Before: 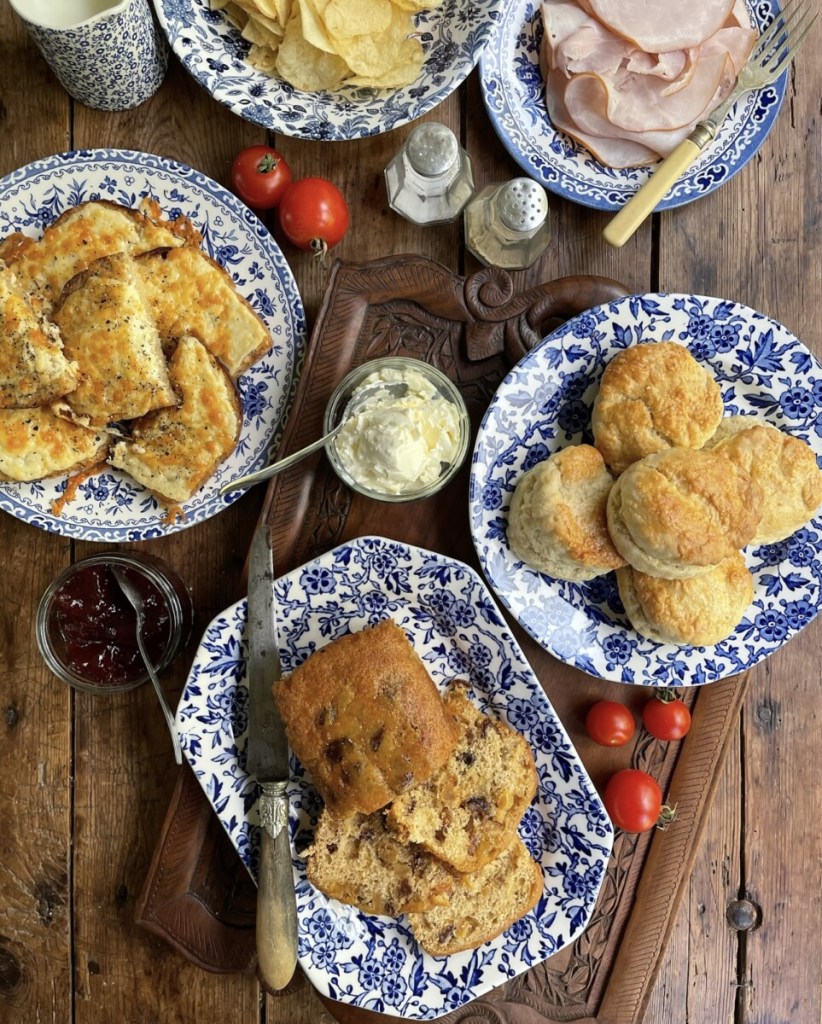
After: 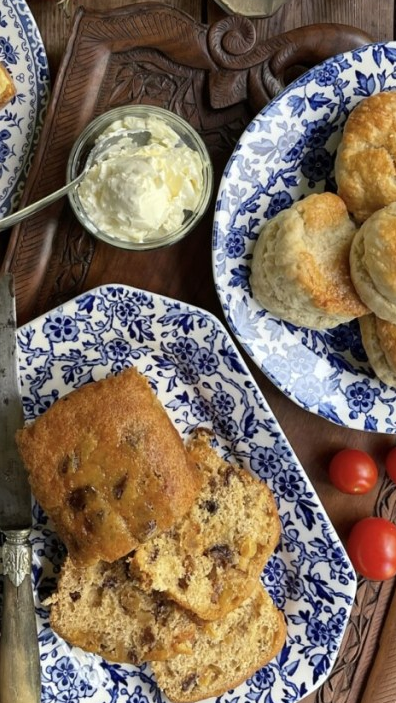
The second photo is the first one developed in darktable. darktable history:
base curve: exposure shift 0, preserve colors none
crop: left 31.379%, top 24.658%, right 20.326%, bottom 6.628%
